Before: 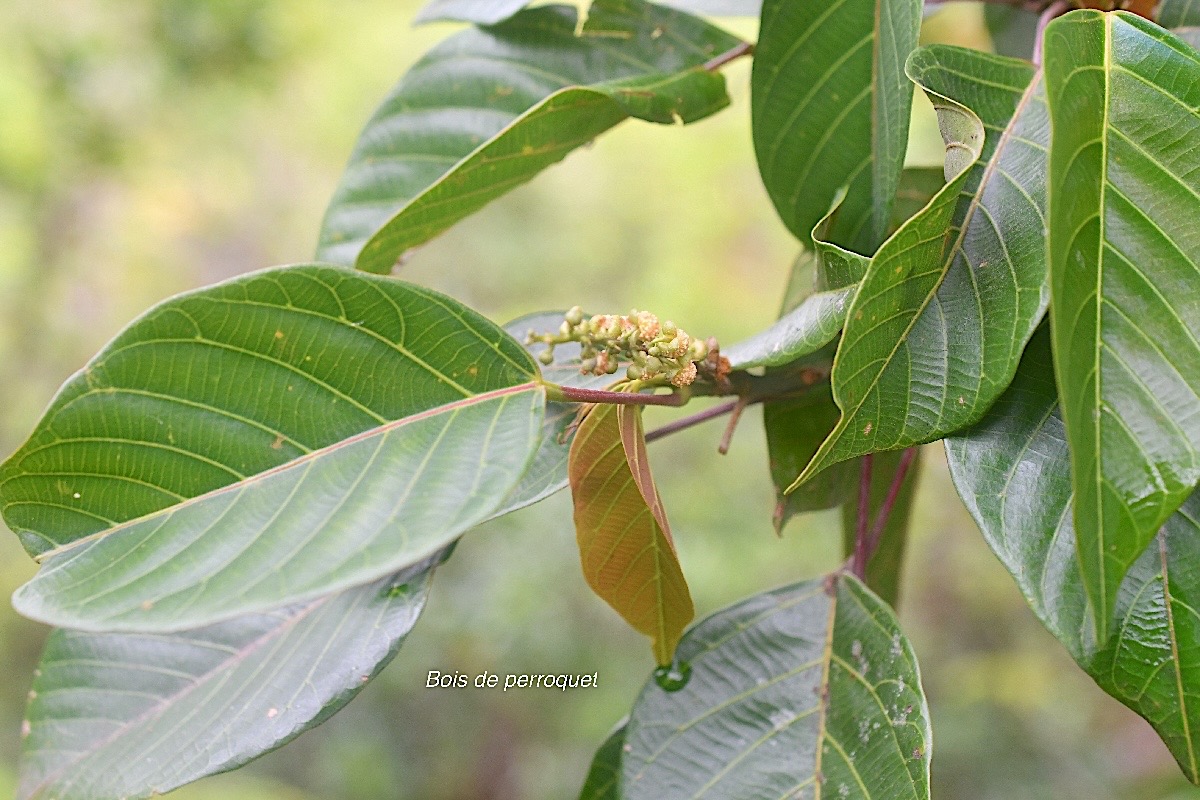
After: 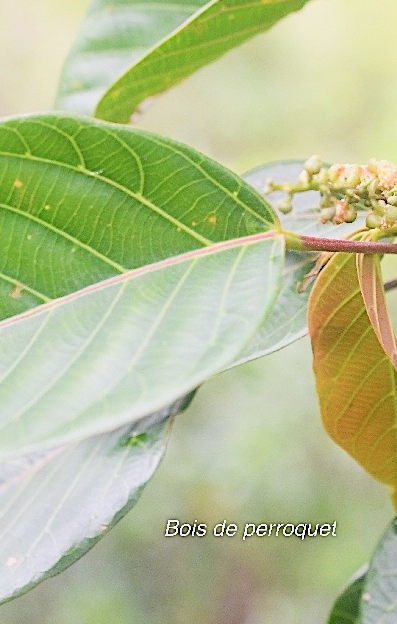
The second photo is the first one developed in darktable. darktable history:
filmic rgb: black relative exposure -5.11 EV, white relative exposure 3.98 EV, hardness 2.9, contrast 1.2, highlights saturation mix -29.06%
crop and rotate: left 21.785%, top 18.88%, right 45.113%, bottom 3.004%
exposure: black level correction 0, exposure 0.691 EV, compensate highlight preservation false
